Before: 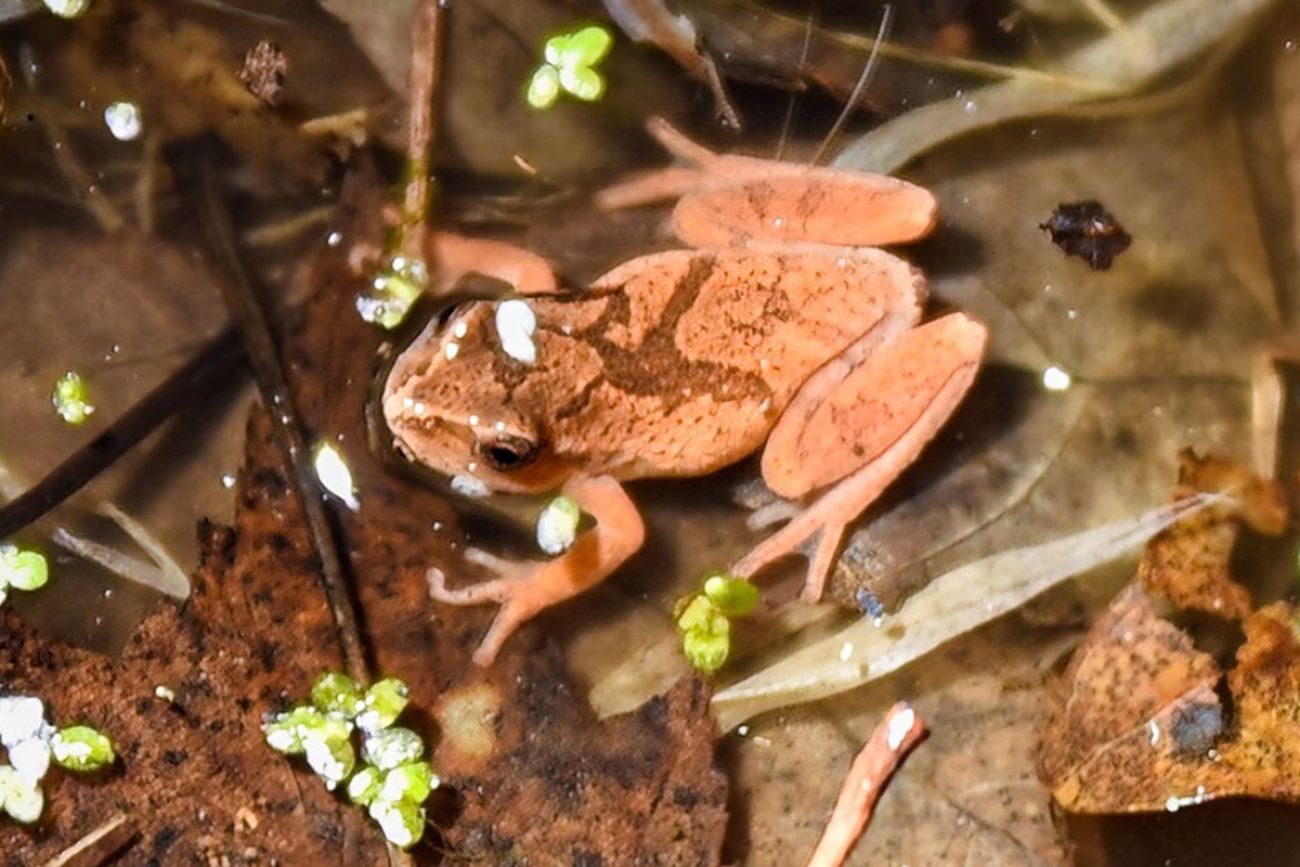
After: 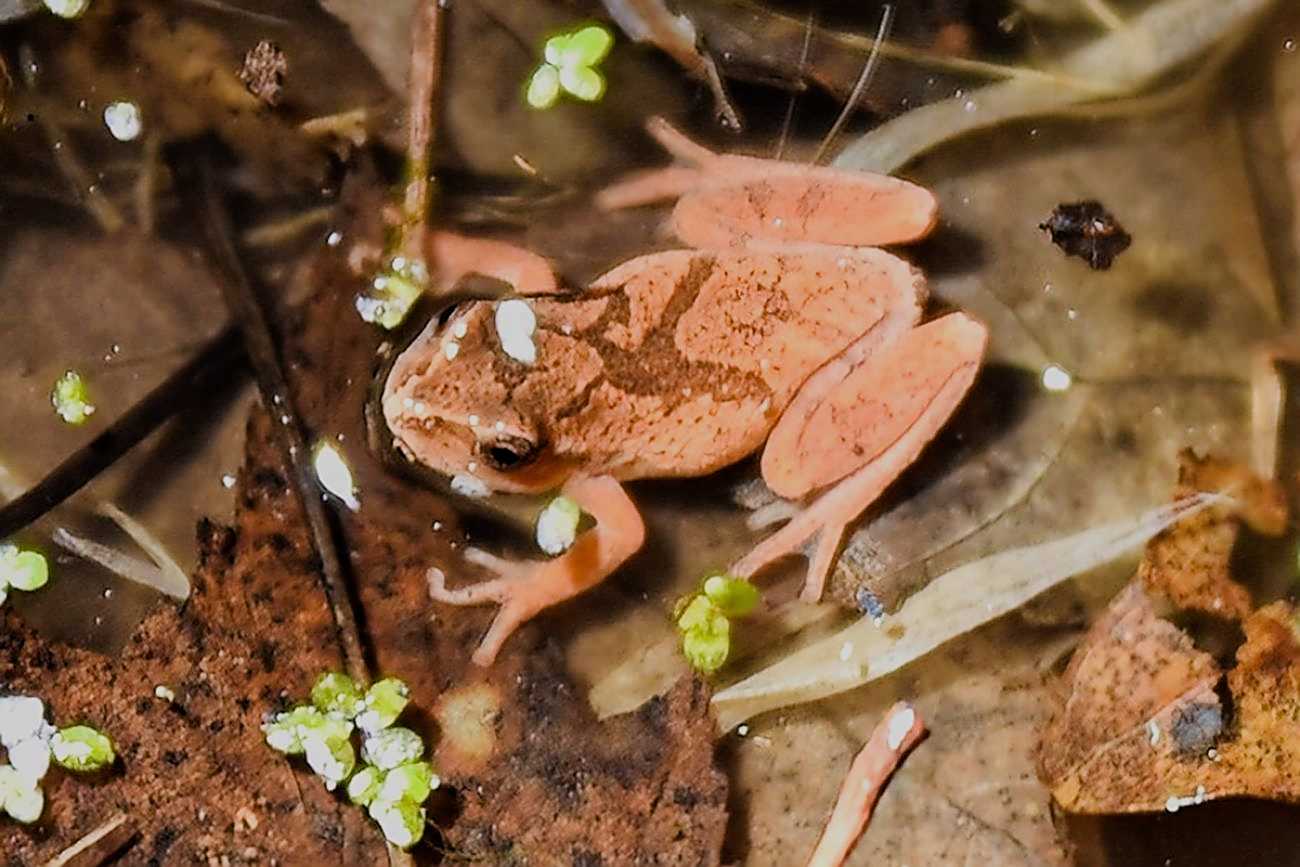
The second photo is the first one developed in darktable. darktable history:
sharpen: radius 1.4, amount 1.25, threshold 0.7
filmic rgb: black relative exposure -16 EV, white relative exposure 6.92 EV, hardness 4.7
